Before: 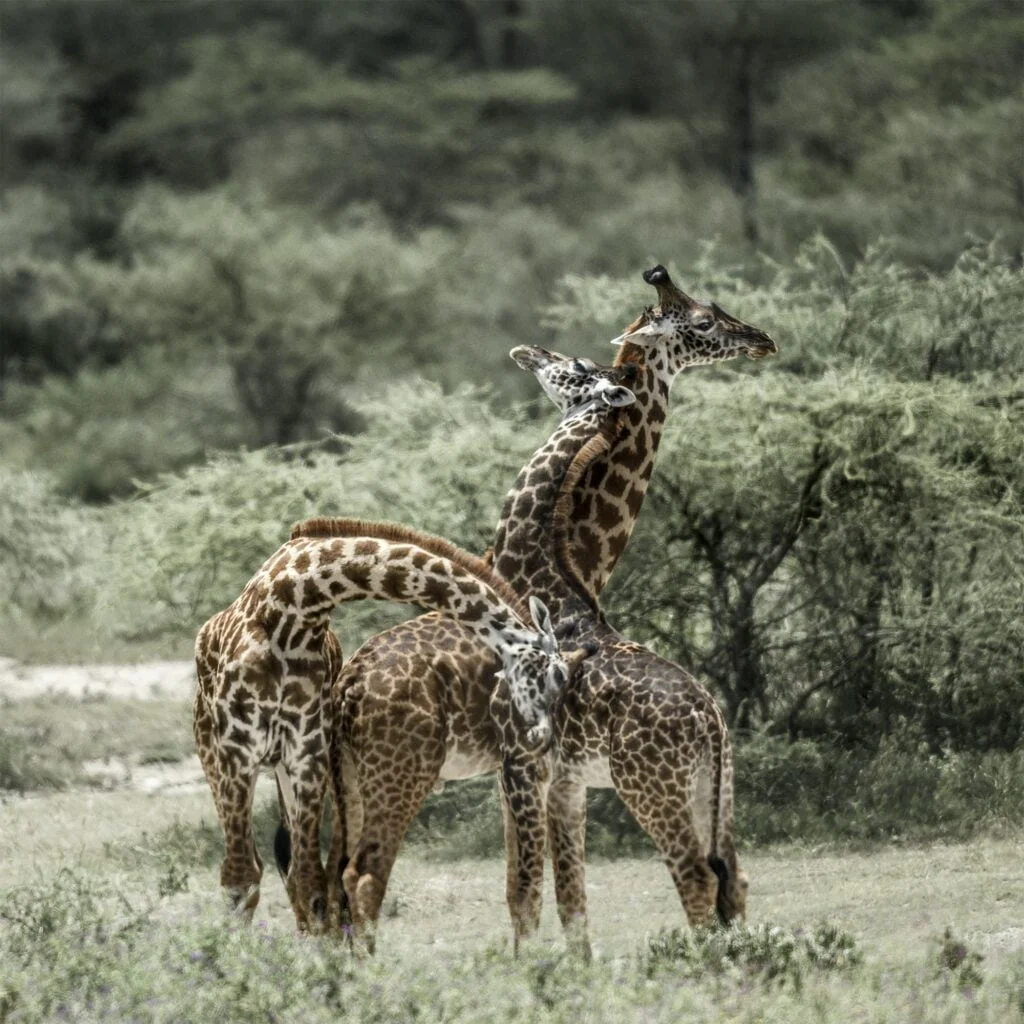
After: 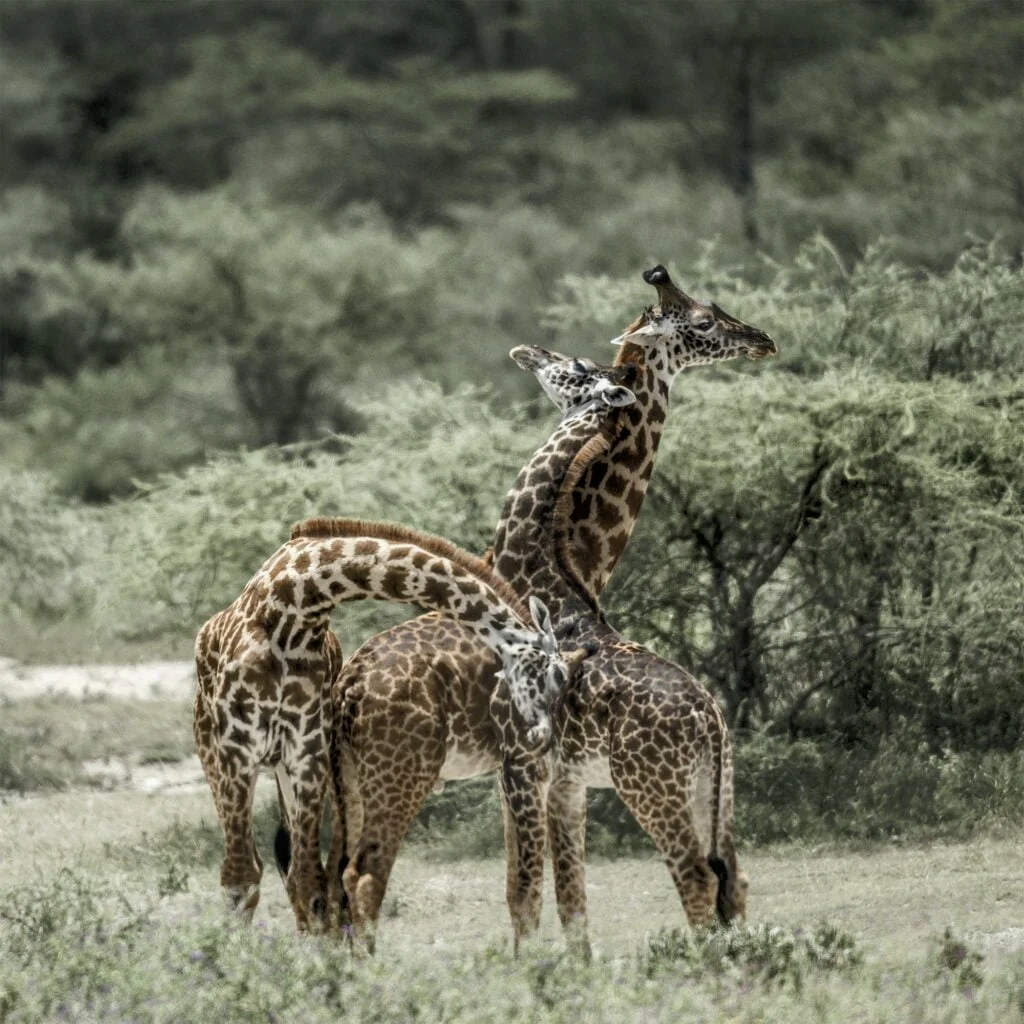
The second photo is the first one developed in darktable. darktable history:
tone equalizer: -8 EV -1.86 EV, -7 EV -1.13 EV, -6 EV -1.59 EV
